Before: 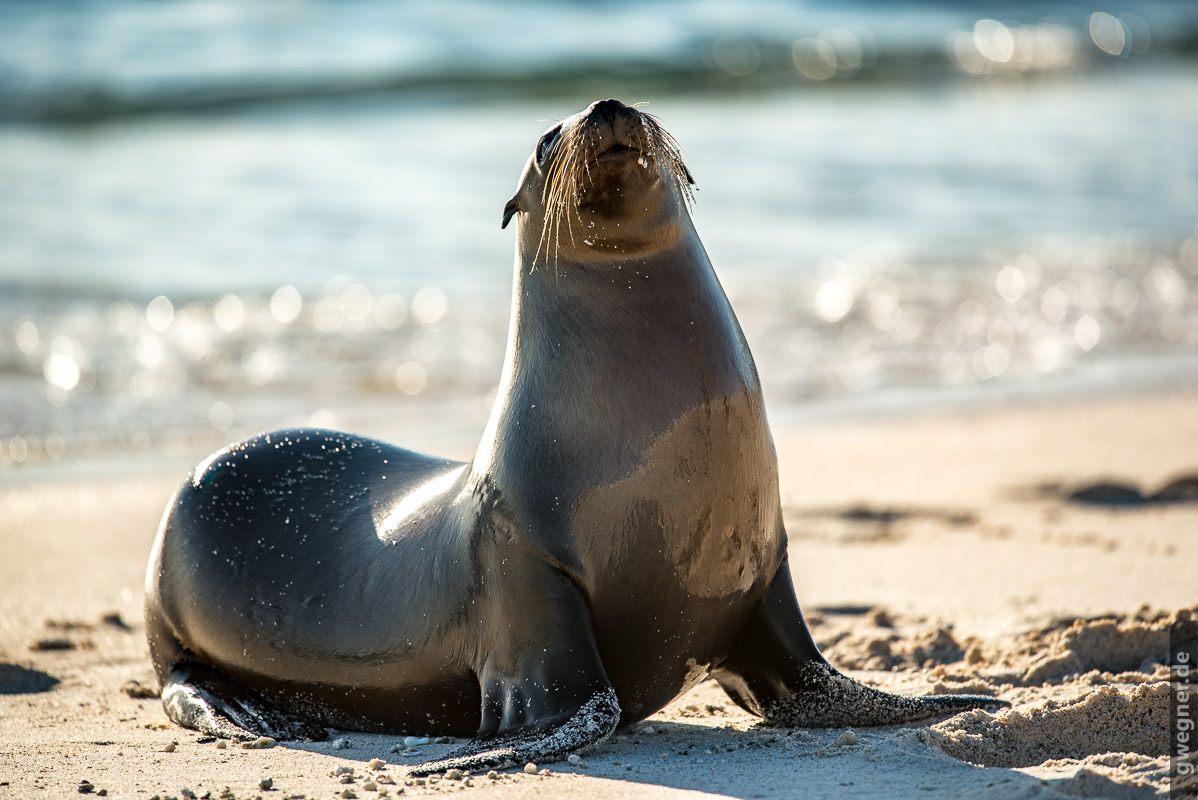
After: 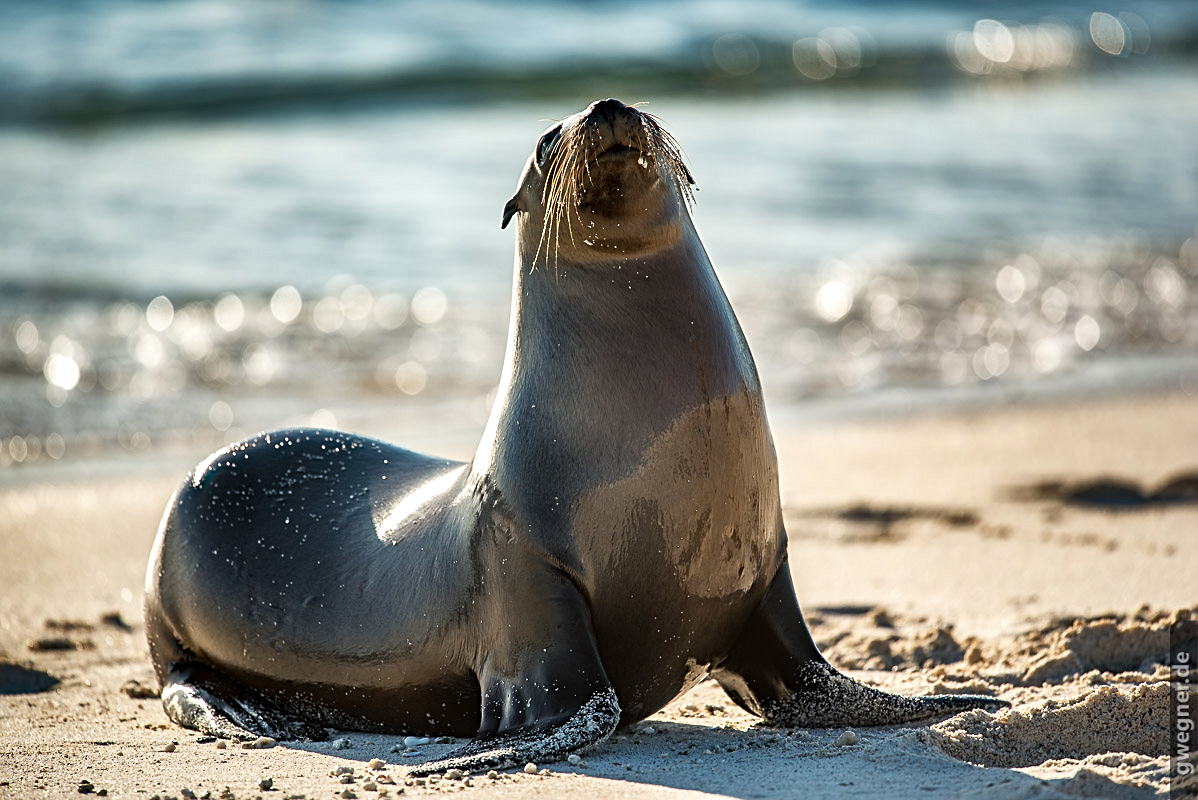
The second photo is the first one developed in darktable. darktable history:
sharpen: radius 2.167, amount 0.381, threshold 0
shadows and highlights: radius 100.41, shadows 50.55, highlights -64.36, highlights color adjustment 49.82%, soften with gaussian
